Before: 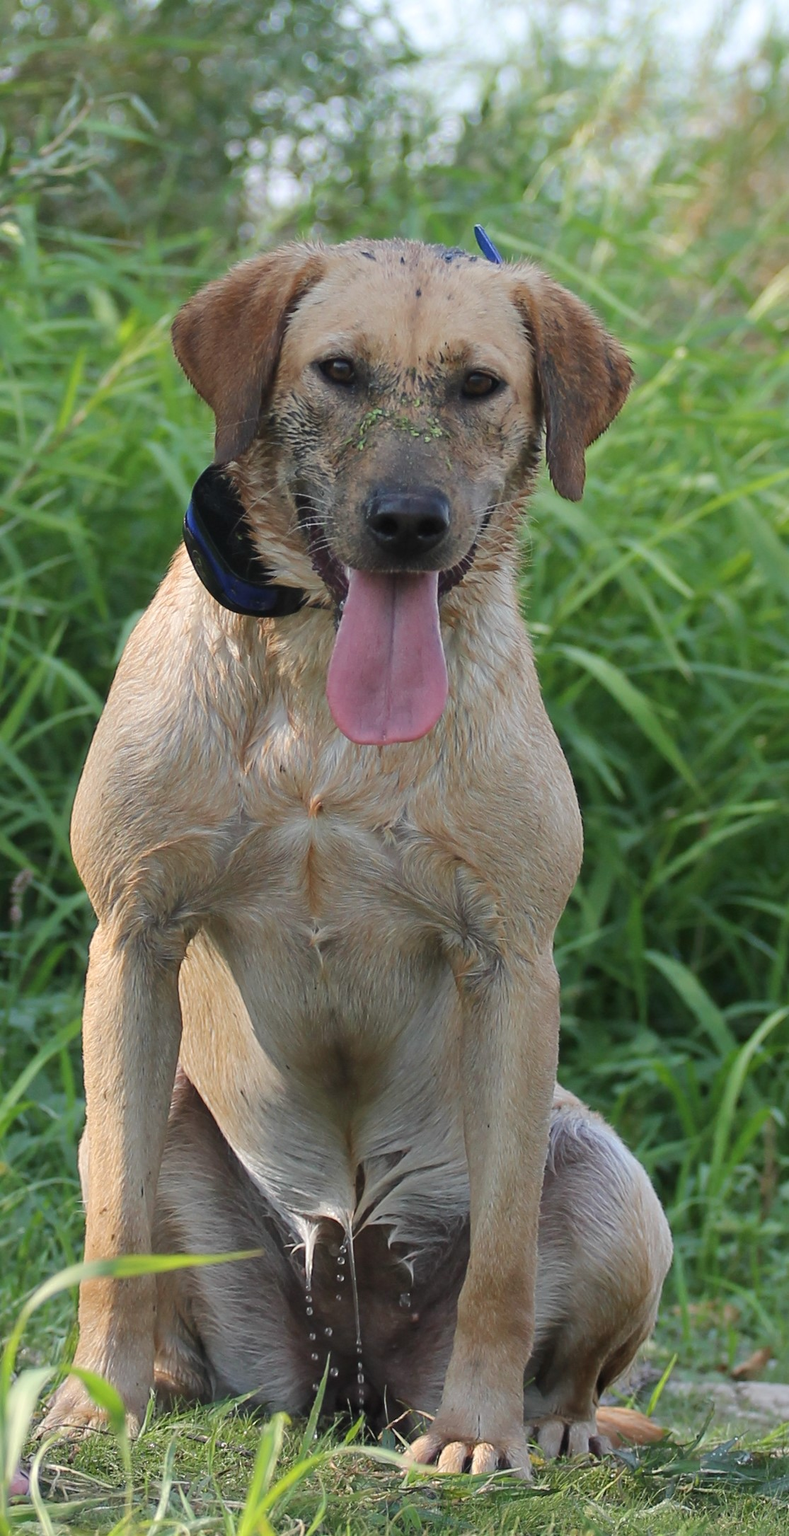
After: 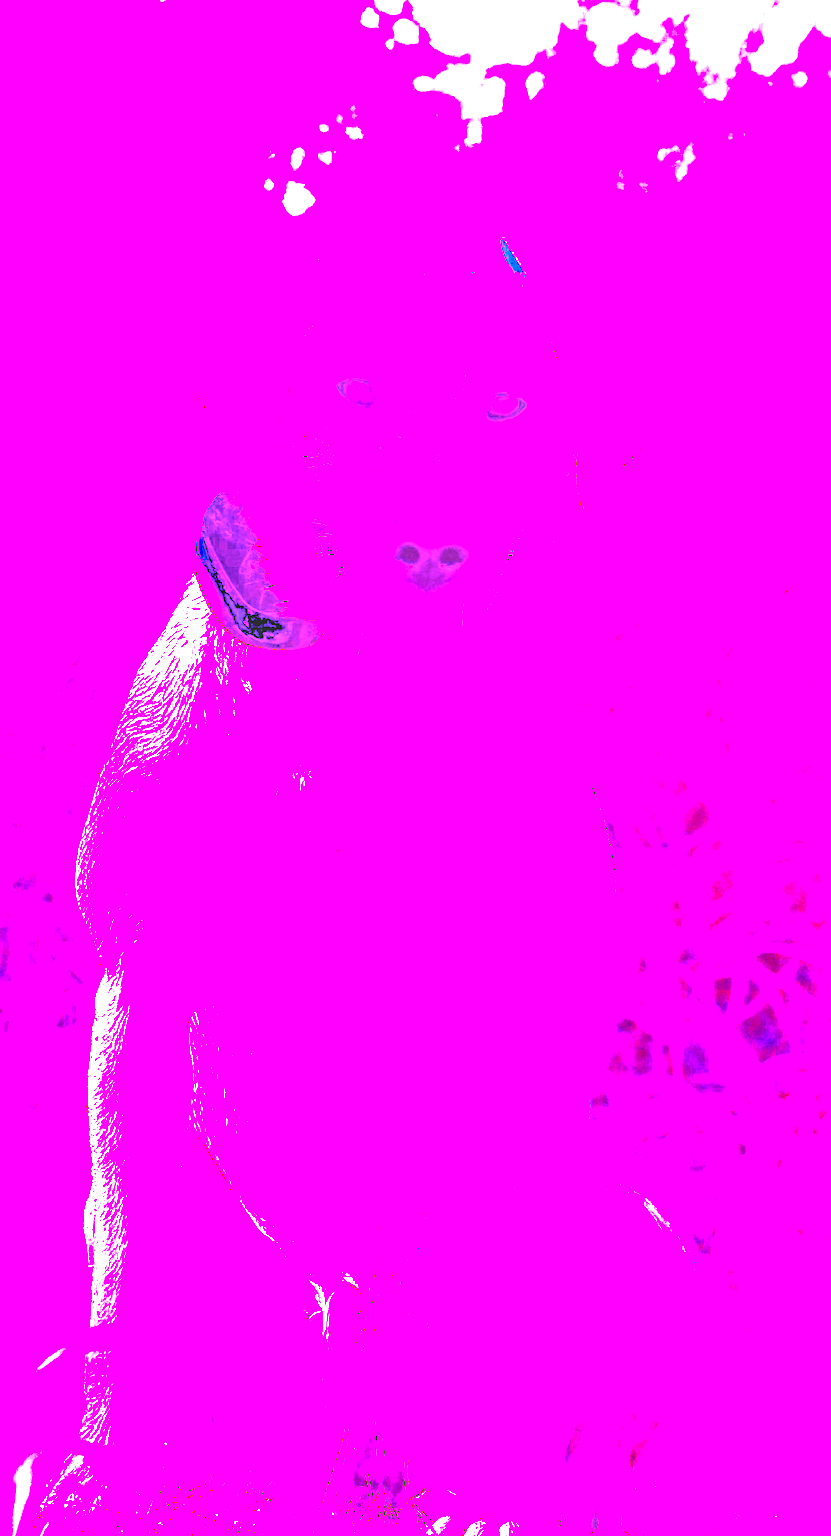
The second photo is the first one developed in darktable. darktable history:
color calibration: illuminant as shot in camera, x 0.358, y 0.373, temperature 4628.91 K
white balance: red 8, blue 8
tone equalizer: -7 EV 0.15 EV, -6 EV 0.6 EV, -5 EV 1.15 EV, -4 EV 1.33 EV, -3 EV 1.15 EV, -2 EV 0.6 EV, -1 EV 0.15 EV, mask exposure compensation -0.5 EV
local contrast: detail 150%
crop and rotate: top 0%, bottom 5.097%
color balance rgb: linear chroma grading › global chroma 42%, perceptual saturation grading › global saturation 42%, global vibrance 33%
color correction: highlights a* -2.24, highlights b* -18.1
